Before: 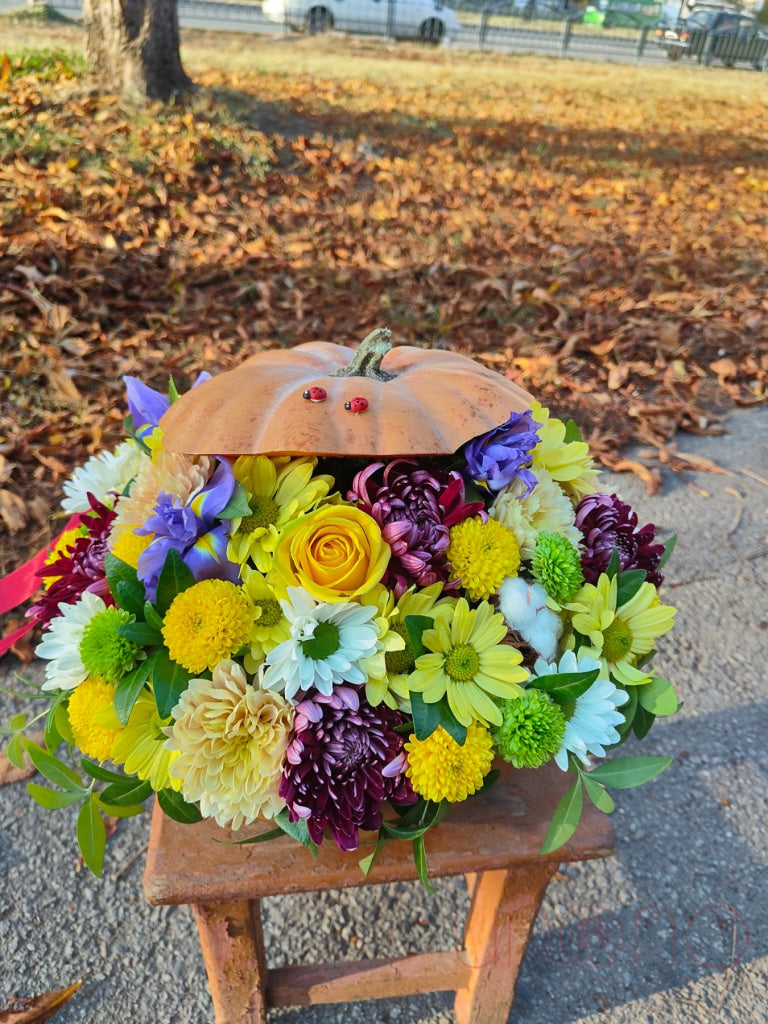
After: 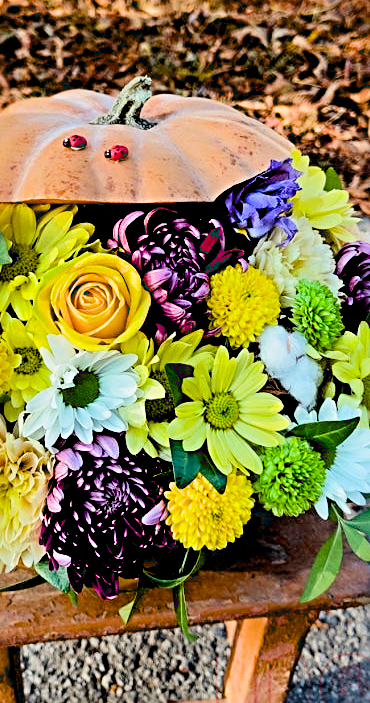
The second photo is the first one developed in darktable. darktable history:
crop: left 31.379%, top 24.658%, right 20.326%, bottom 6.628%
filmic rgb: black relative exposure -5 EV, white relative exposure 3.5 EV, hardness 3.19, contrast 1.2, highlights saturation mix -30%
exposure: black level correction 0.04, exposure 0.5 EV, compensate highlight preservation false
rotate and perspective: automatic cropping original format, crop left 0, crop top 0
sharpen: radius 4
